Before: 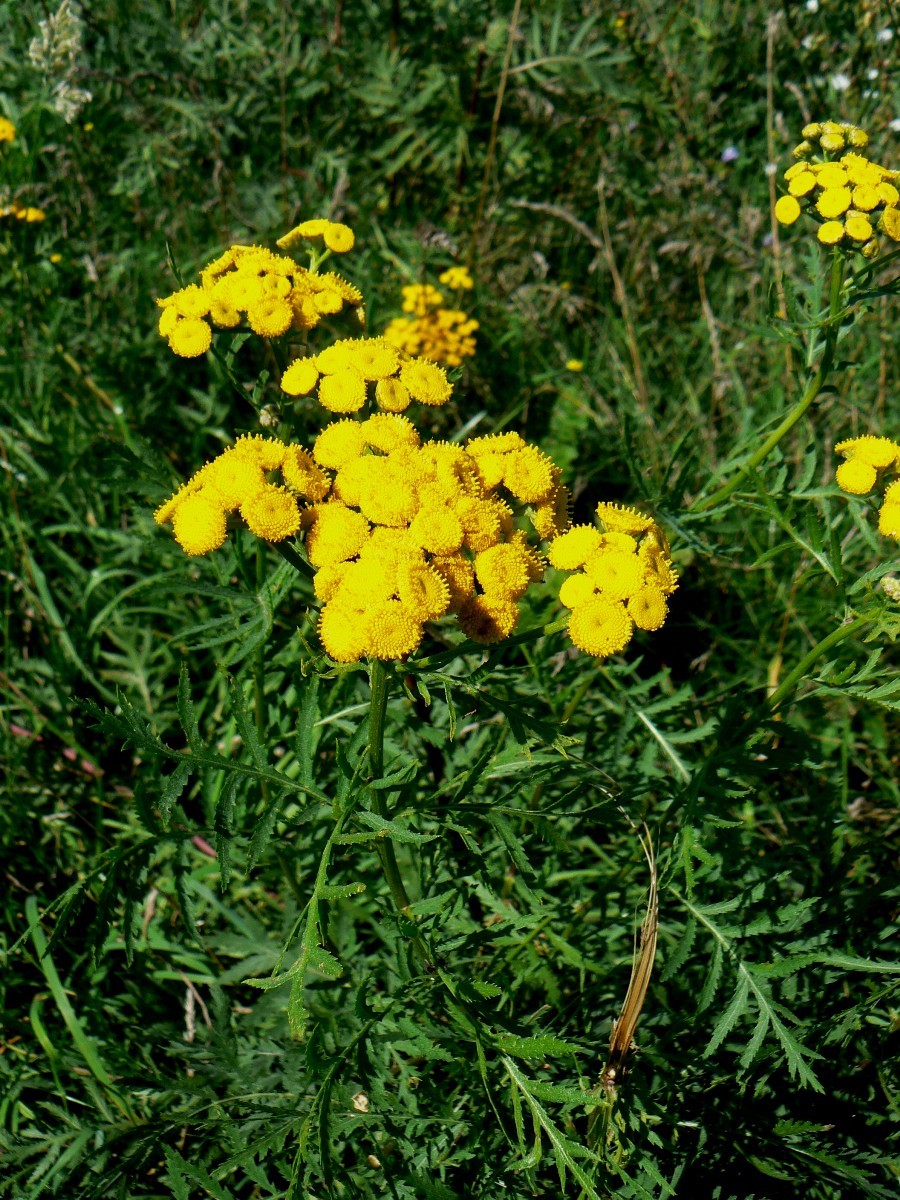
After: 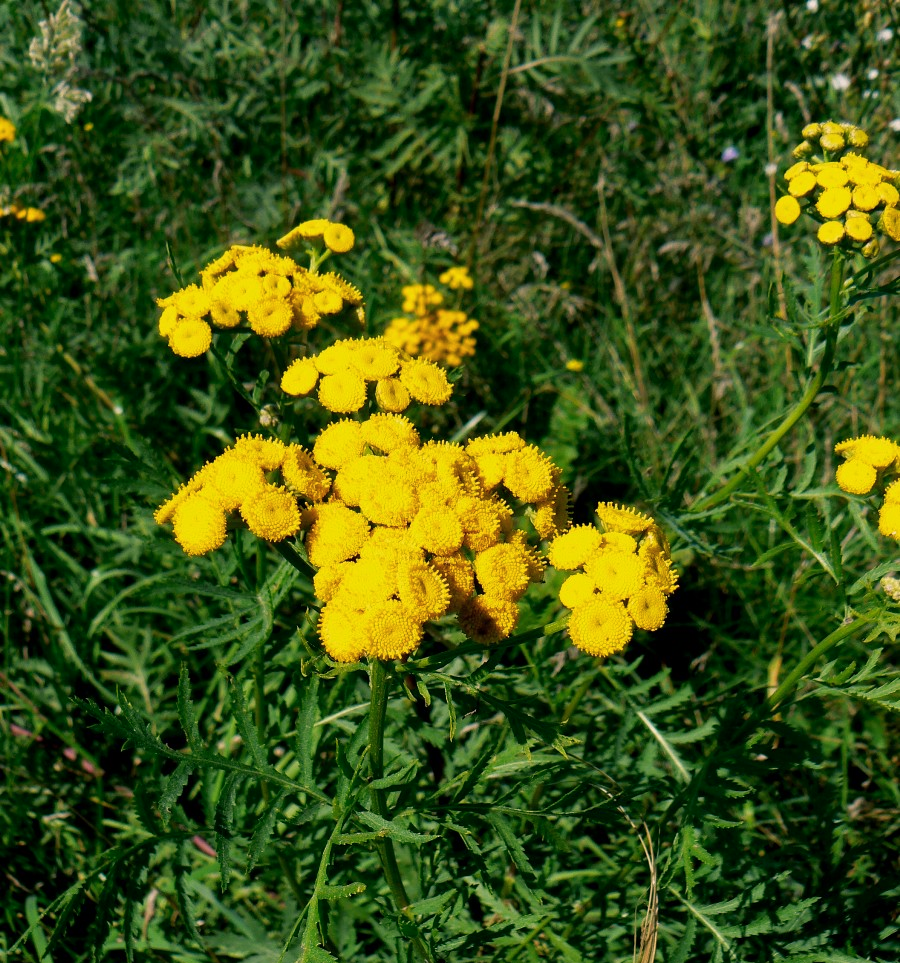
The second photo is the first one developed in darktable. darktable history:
crop: bottom 19.688%
color balance rgb: shadows lift › chroma 2.026%, shadows lift › hue 215.81°, highlights gain › chroma 2.379%, highlights gain › hue 36.34°, perceptual saturation grading › global saturation -0.028%
